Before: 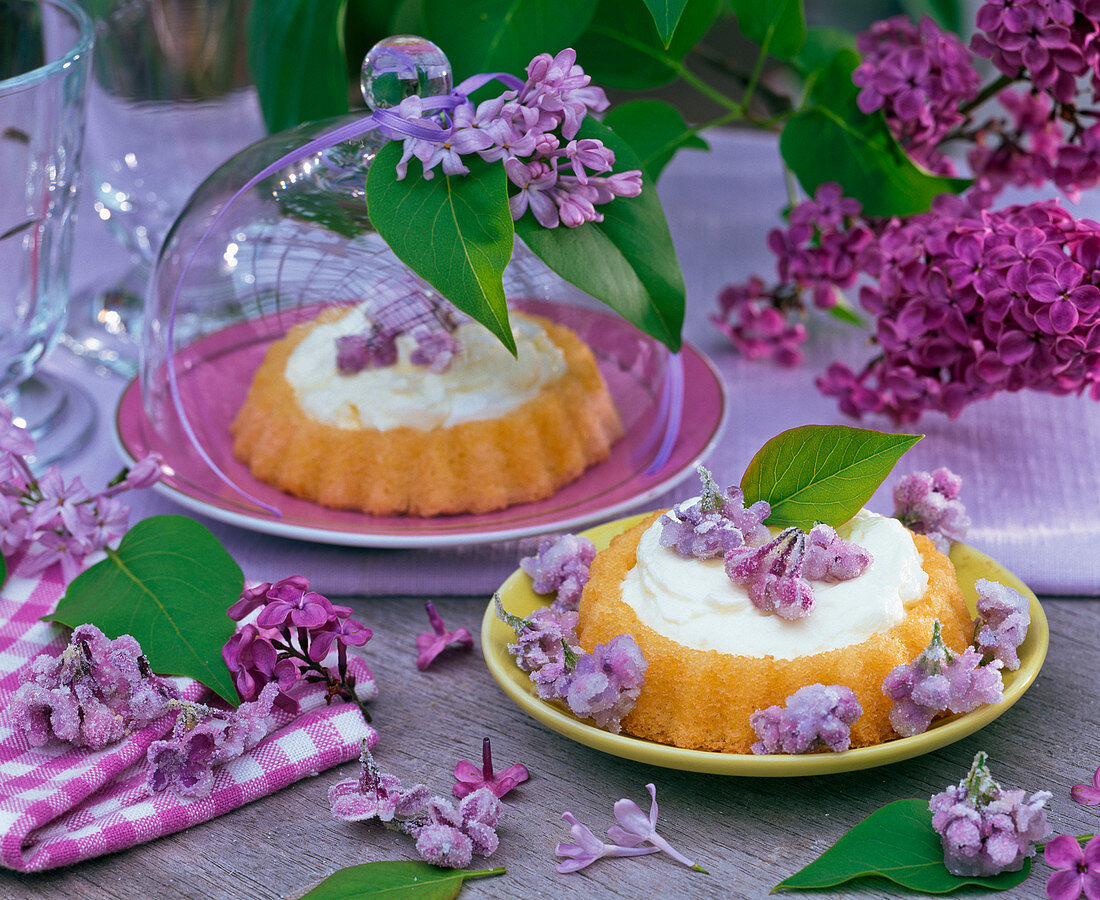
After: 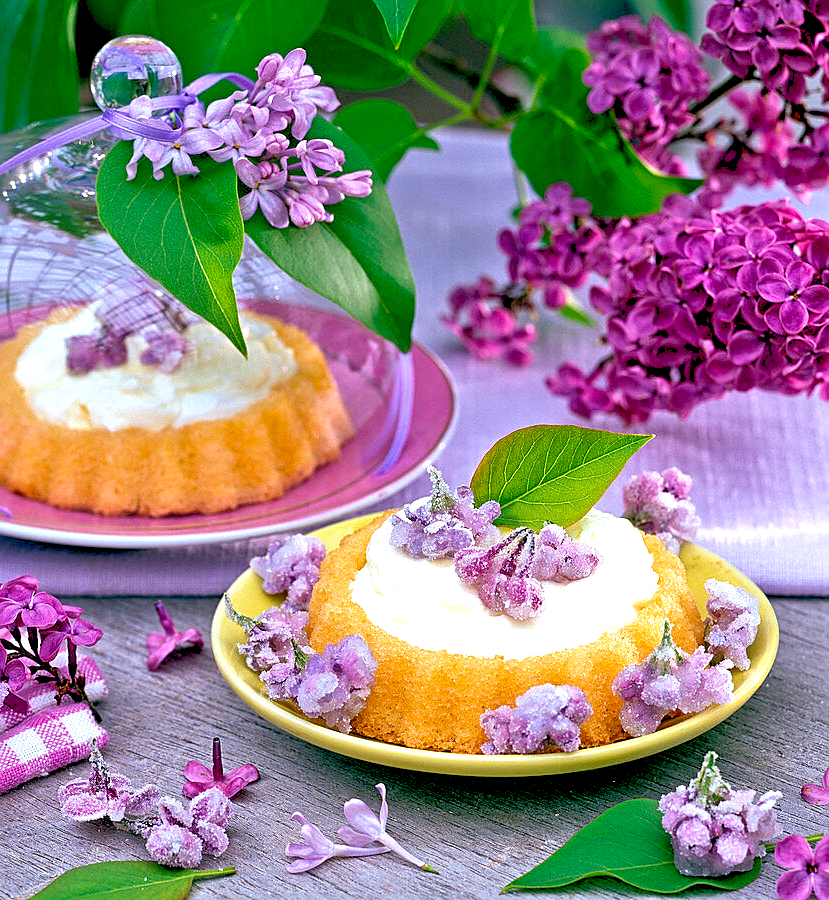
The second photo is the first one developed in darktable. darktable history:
exposure: black level correction 0.012, exposure 0.7 EV, compensate exposure bias true, compensate highlight preservation false
crop and rotate: left 24.6%
levels: levels [0, 0.51, 1]
tone equalizer: -8 EV 1 EV, -7 EV 1 EV, -6 EV 1 EV, -5 EV 1 EV, -4 EV 1 EV, -3 EV 0.75 EV, -2 EV 0.5 EV, -1 EV 0.25 EV
sharpen: on, module defaults
